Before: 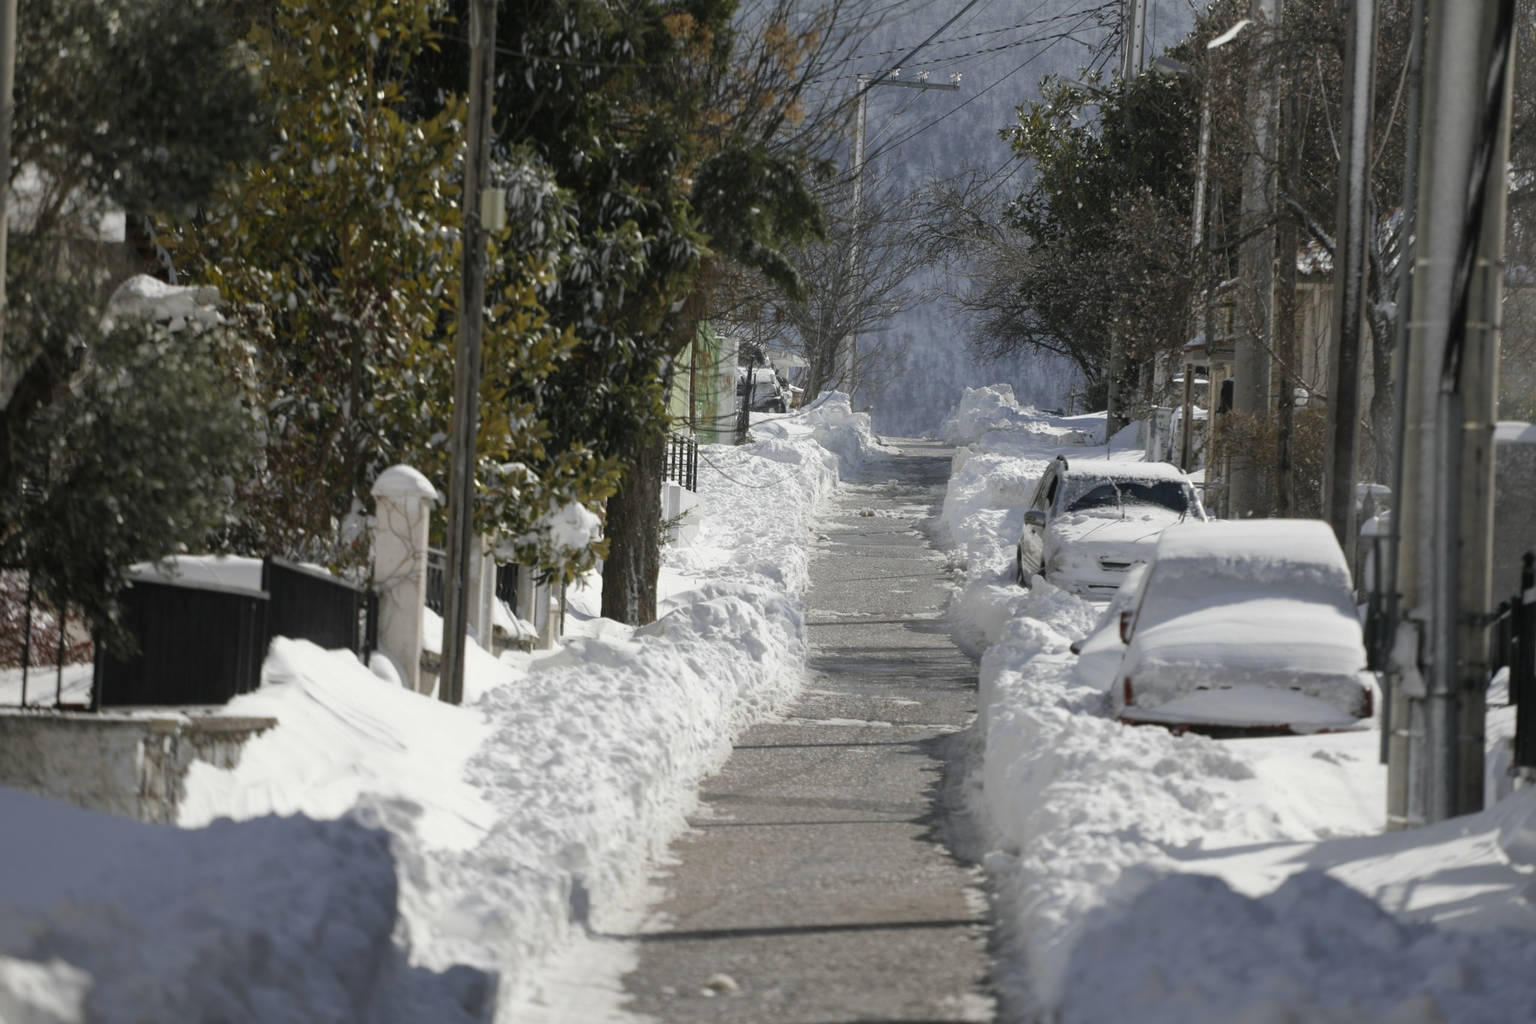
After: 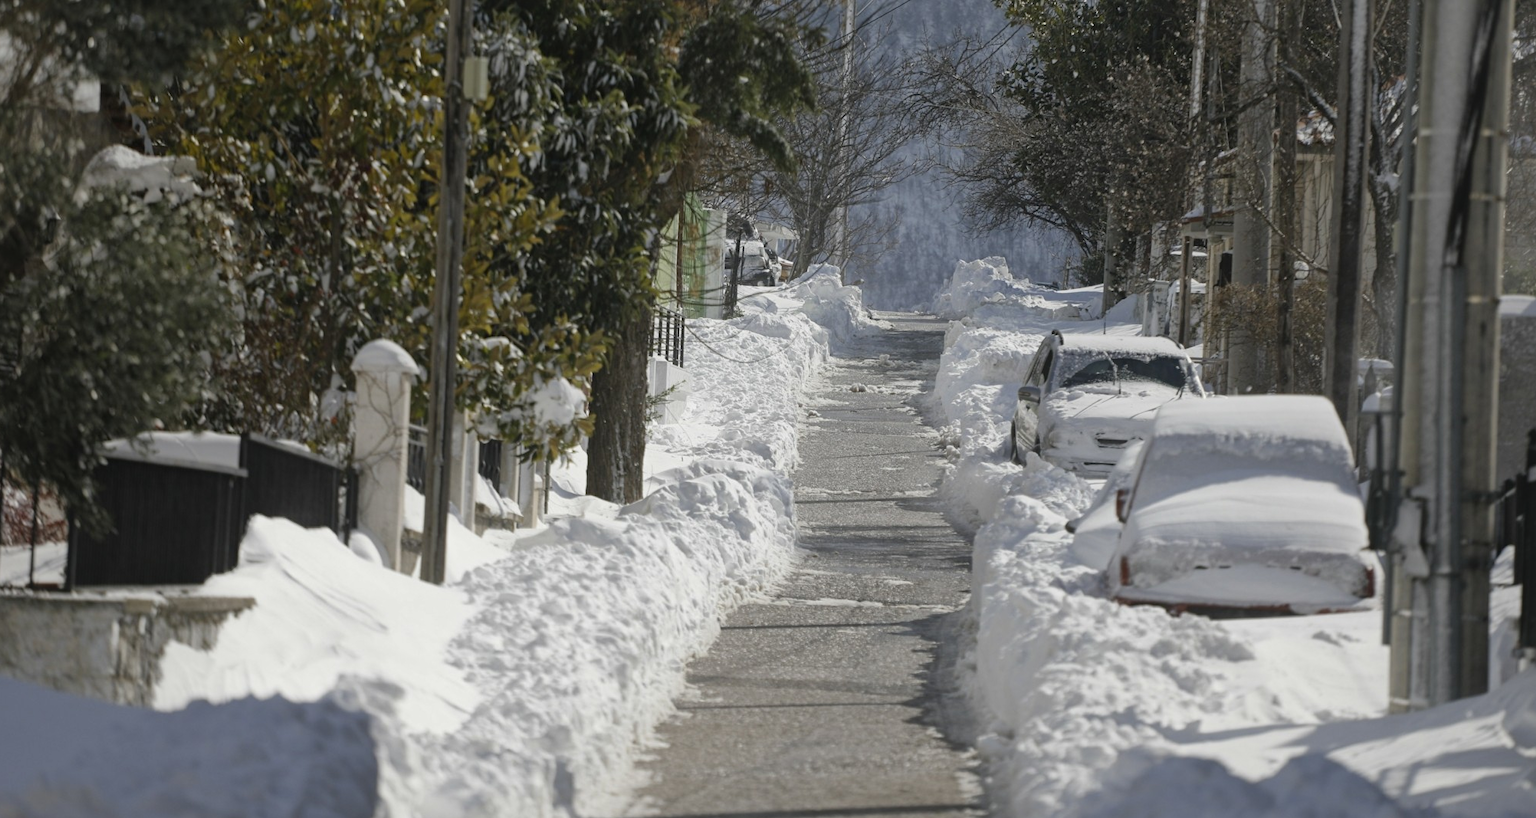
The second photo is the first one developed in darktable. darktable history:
crop and rotate: left 1.84%, top 12.981%, right 0.304%, bottom 8.762%
contrast equalizer: octaves 7, y [[0.439, 0.44, 0.442, 0.457, 0.493, 0.498], [0.5 ×6], [0.5 ×6], [0 ×6], [0 ×6]]
local contrast: mode bilateral grid, contrast 20, coarseness 50, detail 132%, midtone range 0.2
